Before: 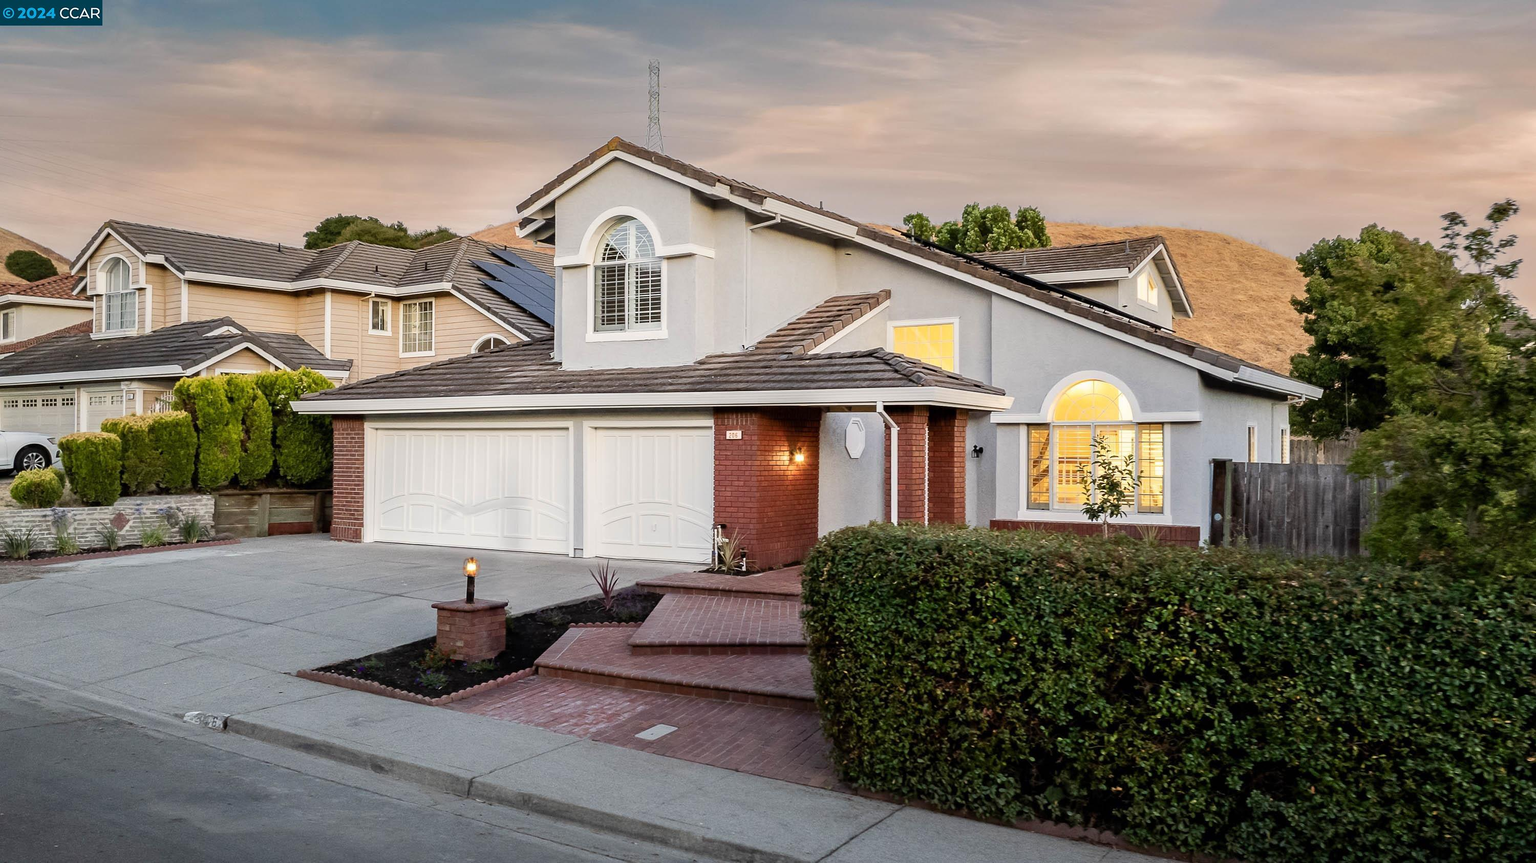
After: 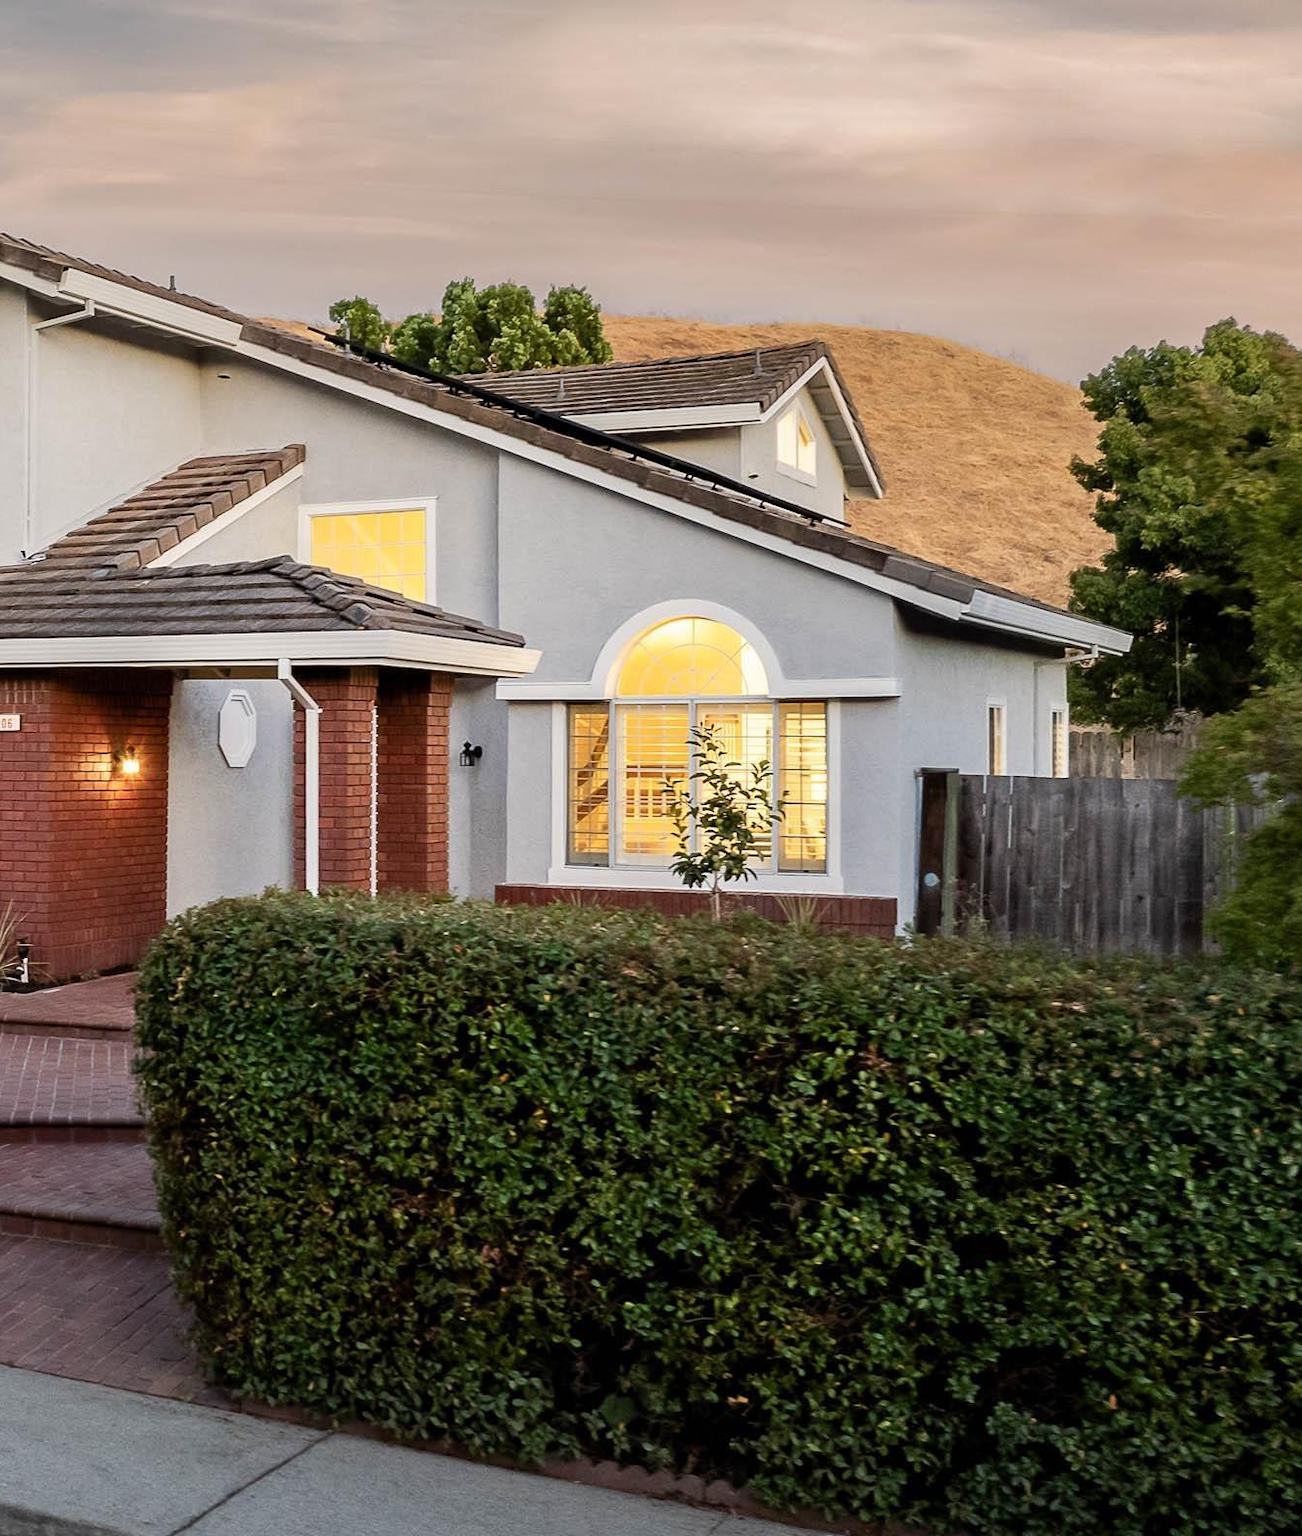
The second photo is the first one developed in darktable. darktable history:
exposure: compensate highlight preservation false
crop: left 47.628%, top 6.643%, right 7.874%
